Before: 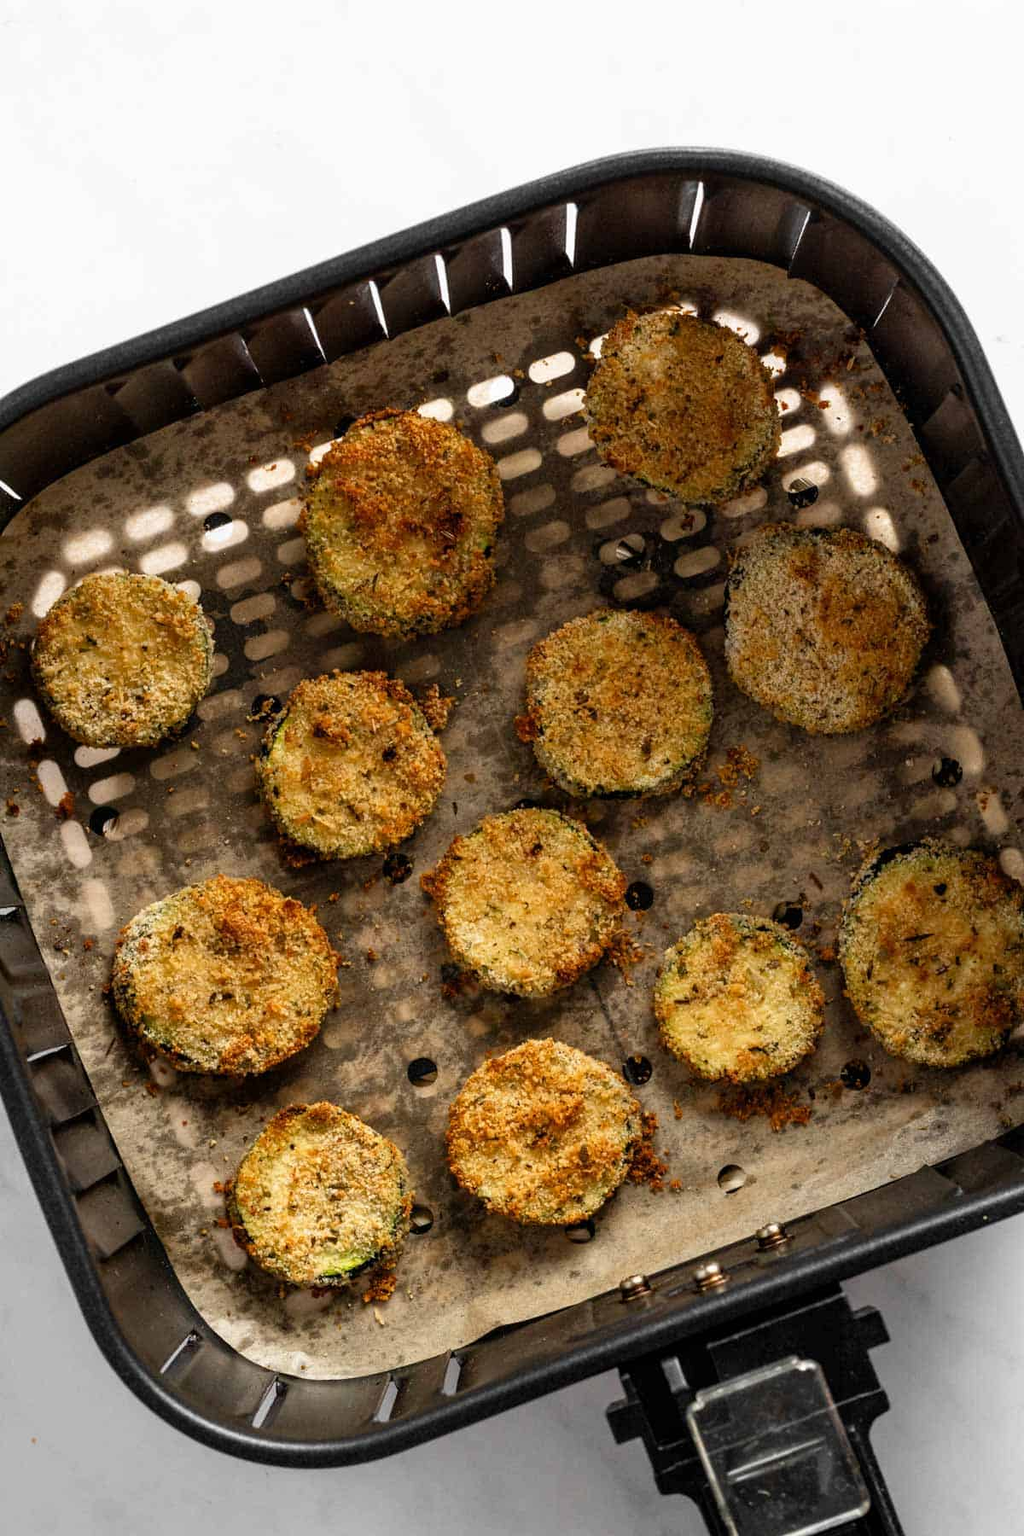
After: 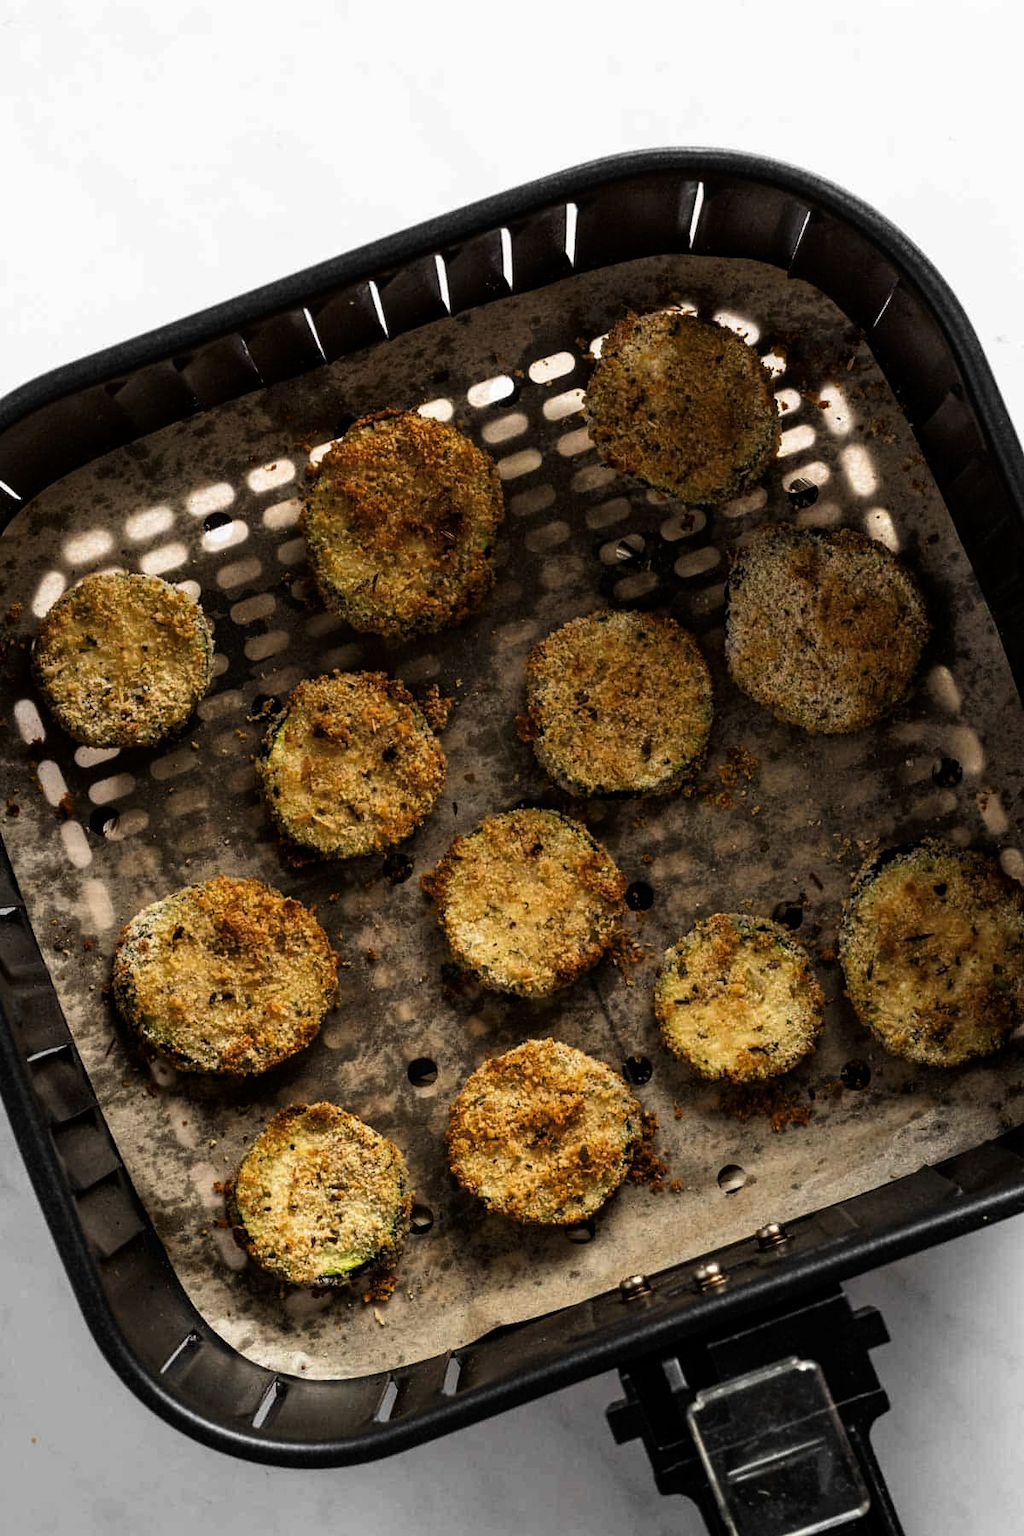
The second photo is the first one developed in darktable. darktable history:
tone curve: curves: ch0 [(0, 0) (0.153, 0.06) (1, 1)], color space Lab, linked channels, preserve colors none
